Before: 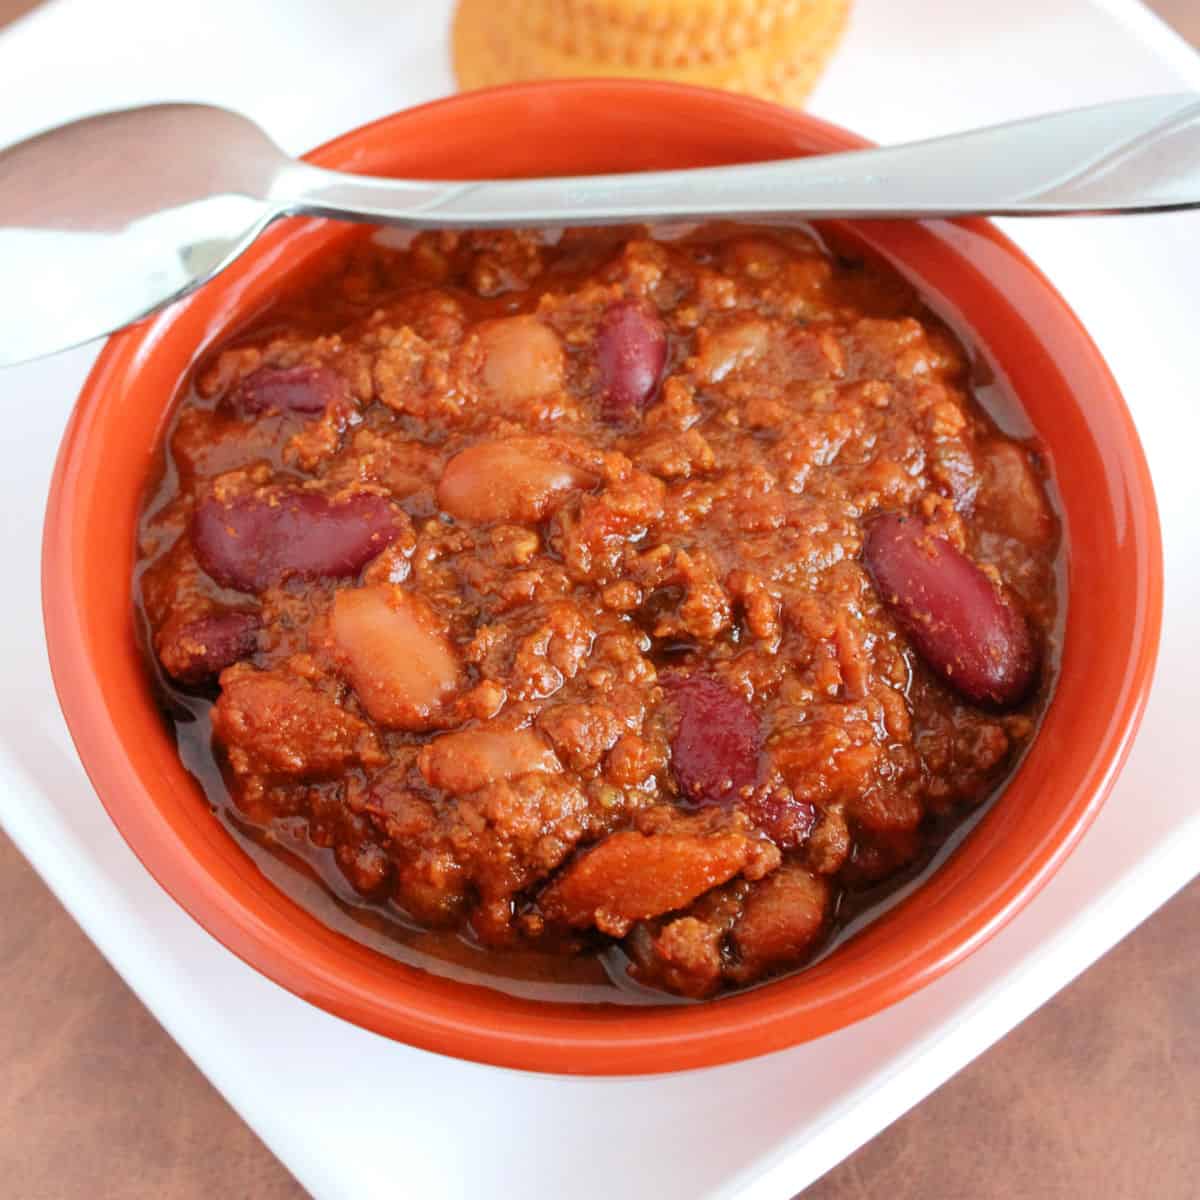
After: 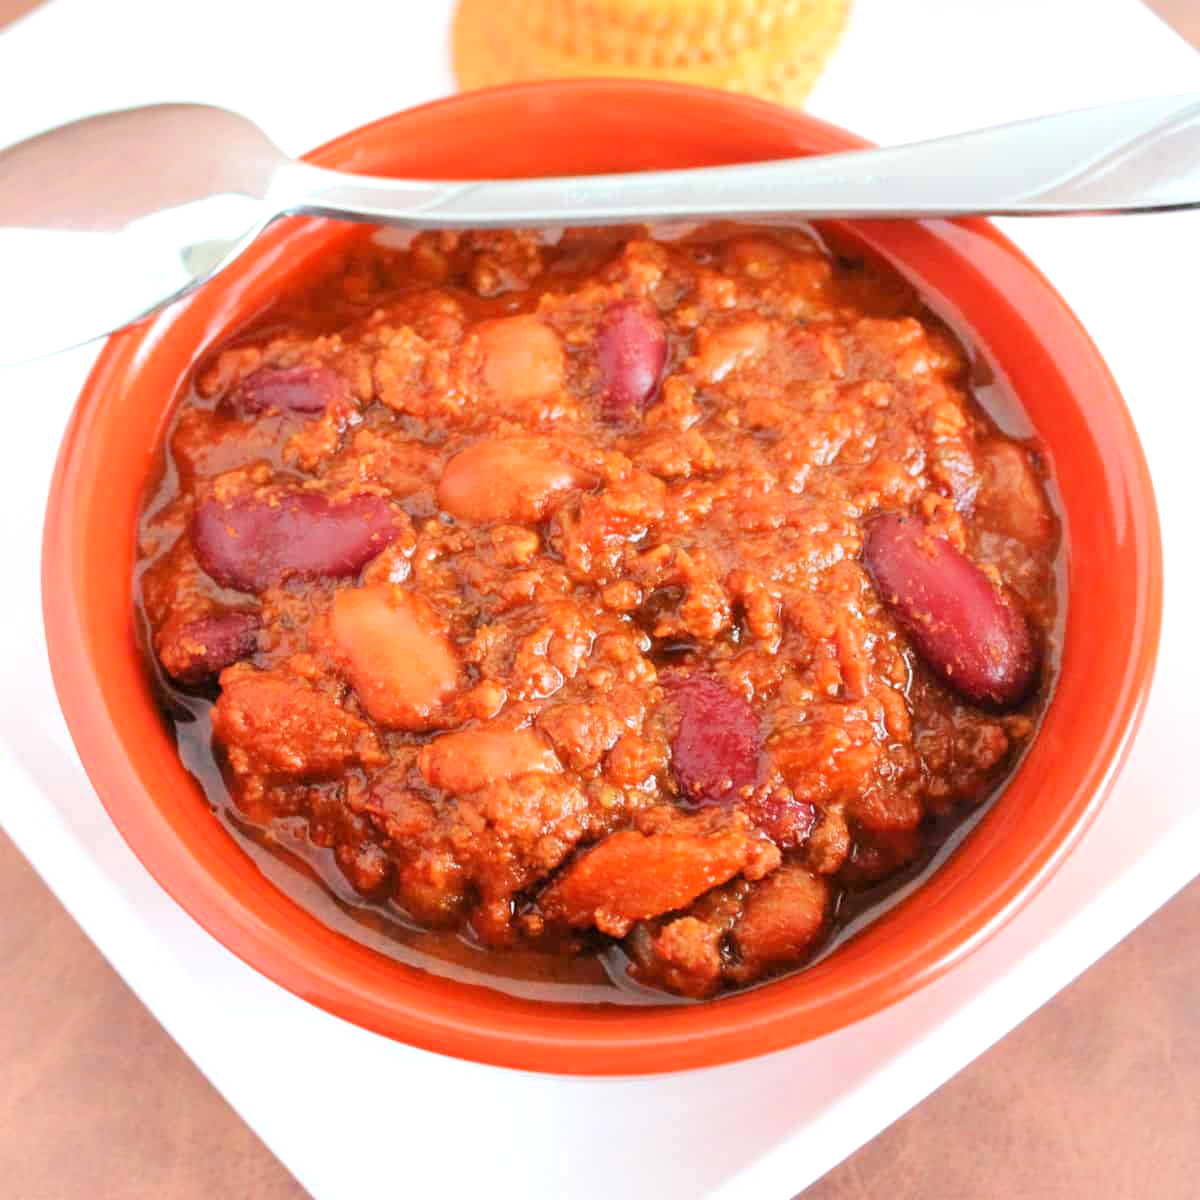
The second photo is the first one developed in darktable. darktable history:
tone equalizer: -8 EV 0.965 EV, -7 EV 0.97 EV, -6 EV 0.992 EV, -5 EV 0.968 EV, -4 EV 1.03 EV, -3 EV 0.761 EV, -2 EV 0.511 EV, -1 EV 0.256 EV, edges refinement/feathering 500, mask exposure compensation -1.57 EV, preserve details no
